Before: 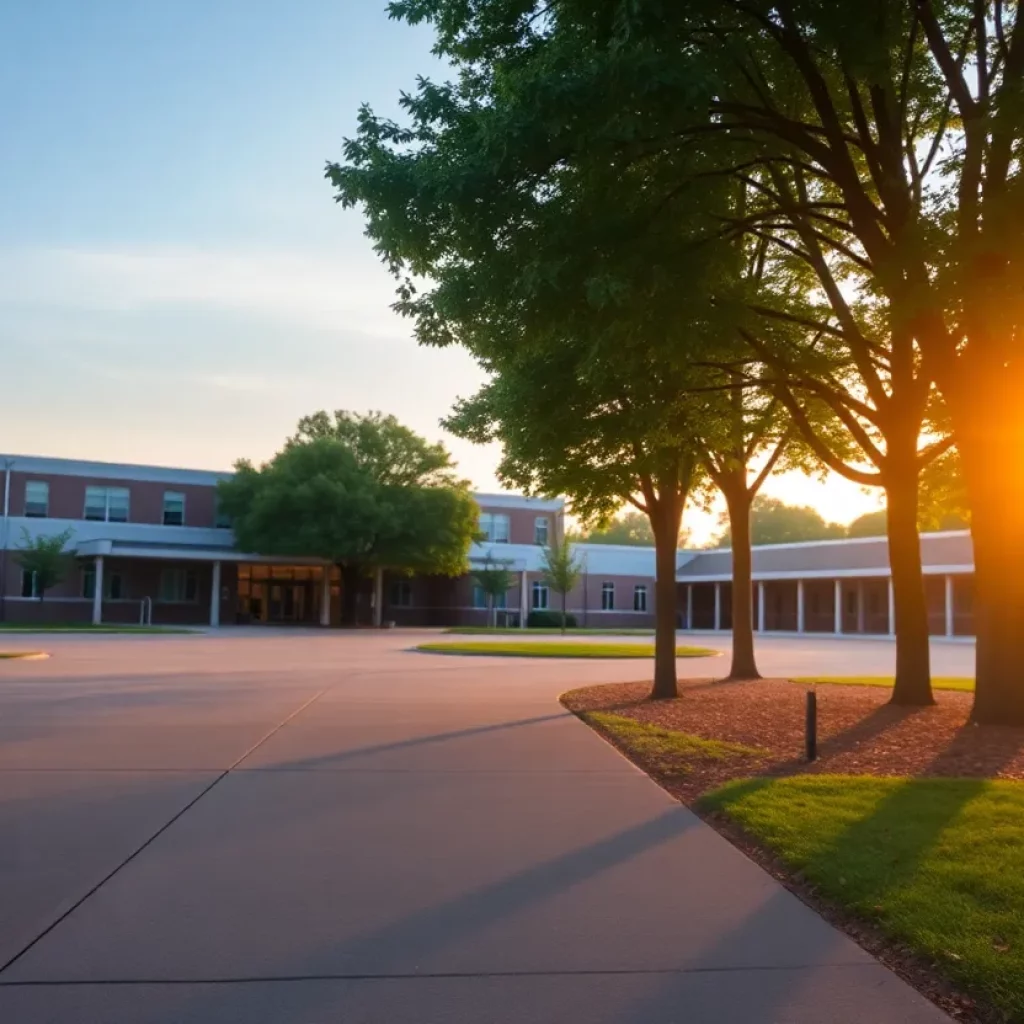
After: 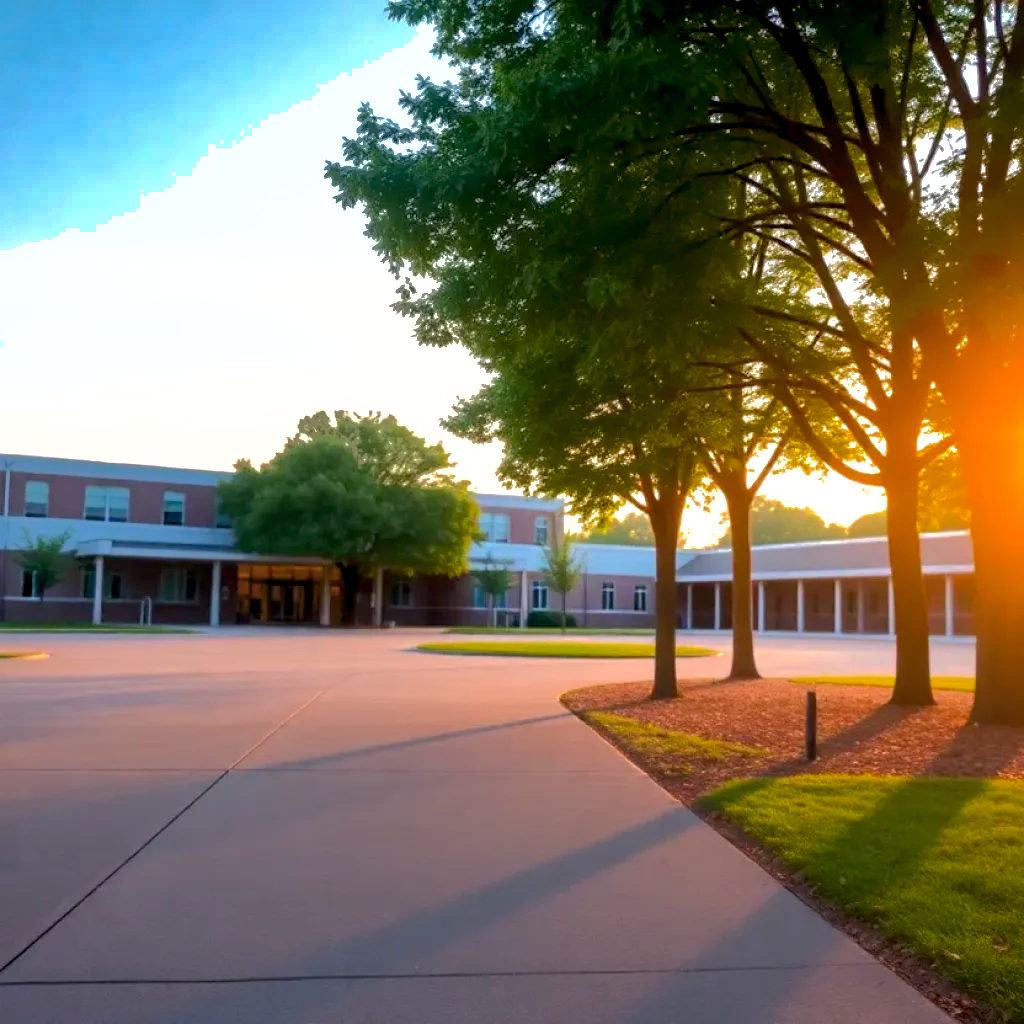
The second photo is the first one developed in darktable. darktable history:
exposure: black level correction 0, exposure 0.696 EV, compensate highlight preservation false
color balance rgb: global offset › luminance -0.992%, perceptual saturation grading › global saturation 0.888%, global vibrance 20%
shadows and highlights: shadows 24.8, highlights -69.35
